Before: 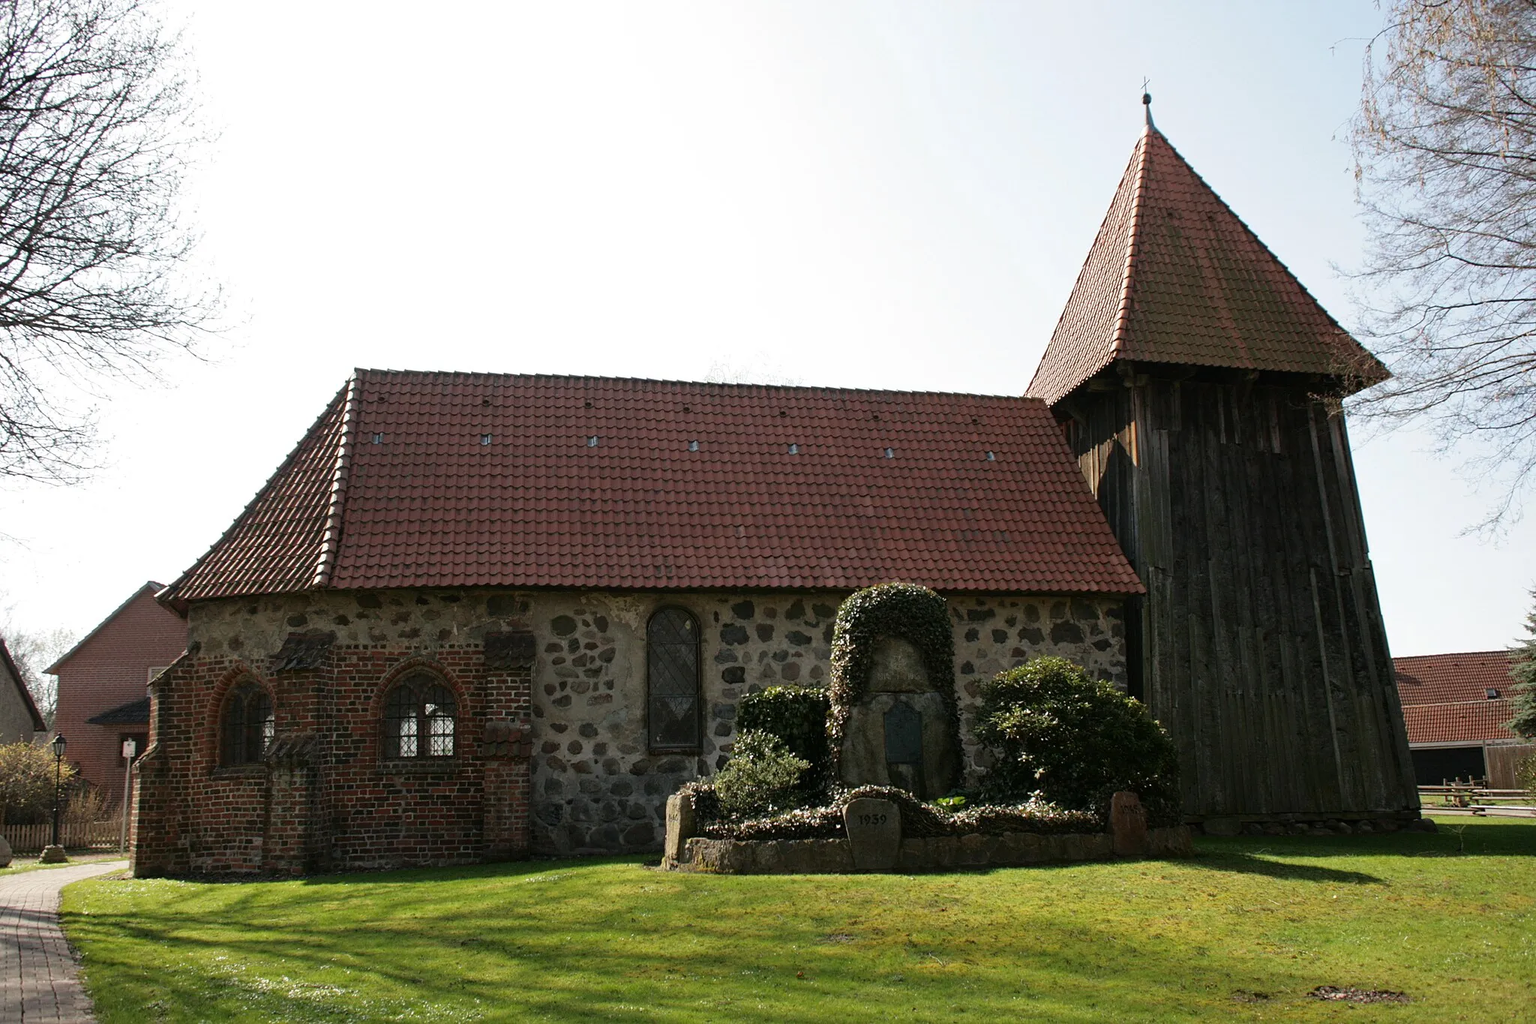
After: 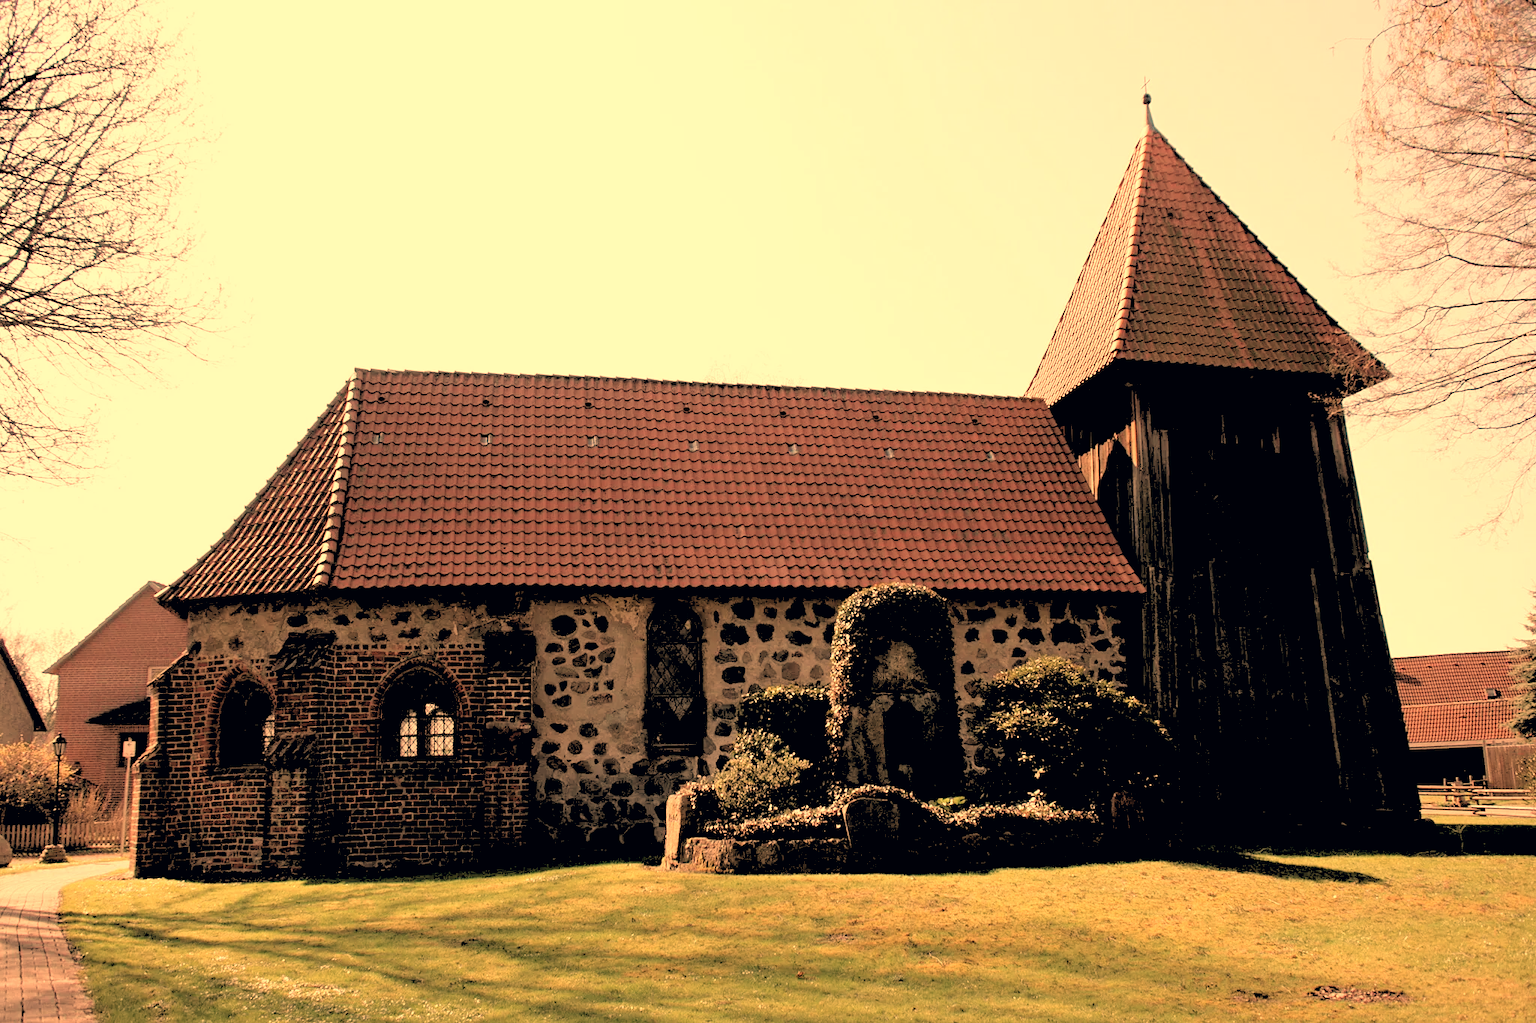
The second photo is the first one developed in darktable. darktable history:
rgb levels: levels [[0.027, 0.429, 0.996], [0, 0.5, 1], [0, 0.5, 1]]
white balance: red 1.467, blue 0.684
color correction: highlights a* 2.75, highlights b* 5, shadows a* -2.04, shadows b* -4.84, saturation 0.8
